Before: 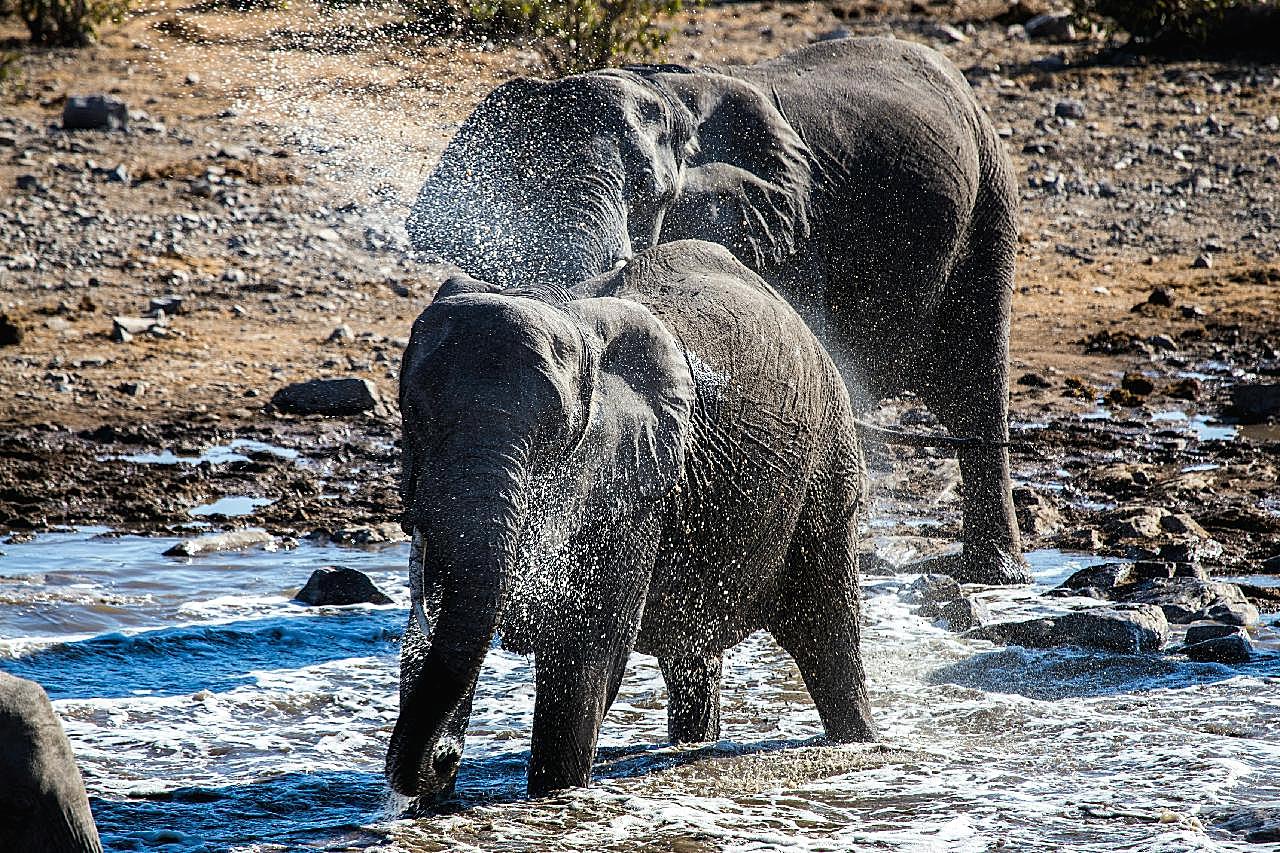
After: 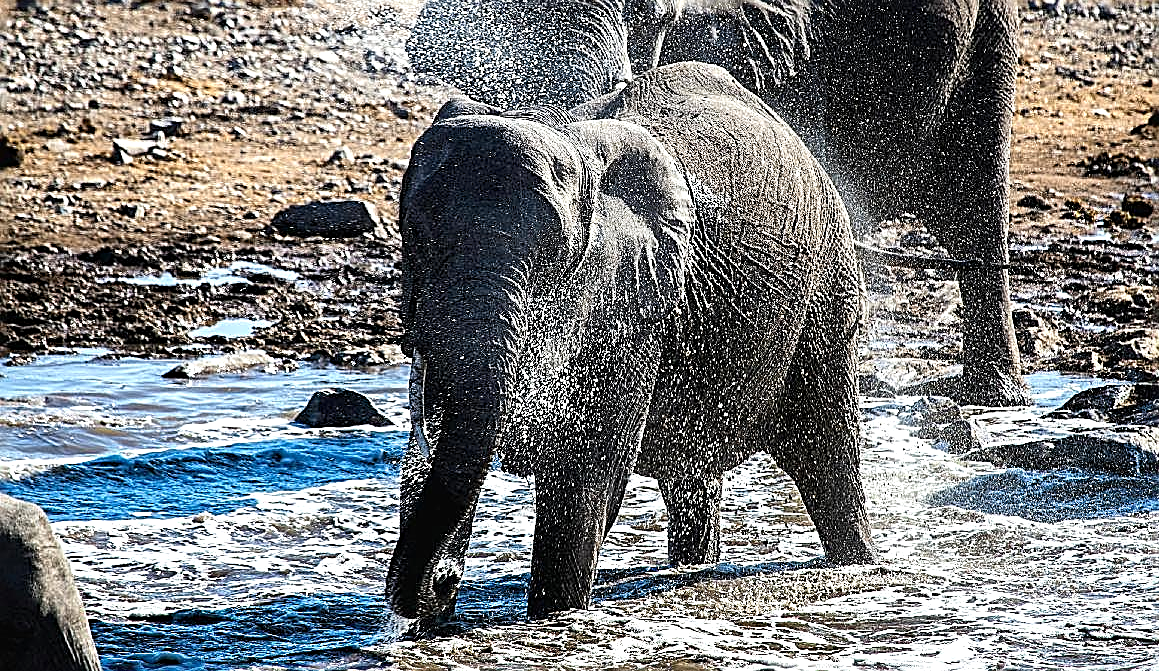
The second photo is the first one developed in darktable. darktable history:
sharpen: radius 2.676, amount 0.669
crop: top 20.916%, right 9.437%, bottom 0.316%
exposure: exposure 0.367 EV, compensate highlight preservation false
contrast brightness saturation: contrast 0.08, saturation 0.02
